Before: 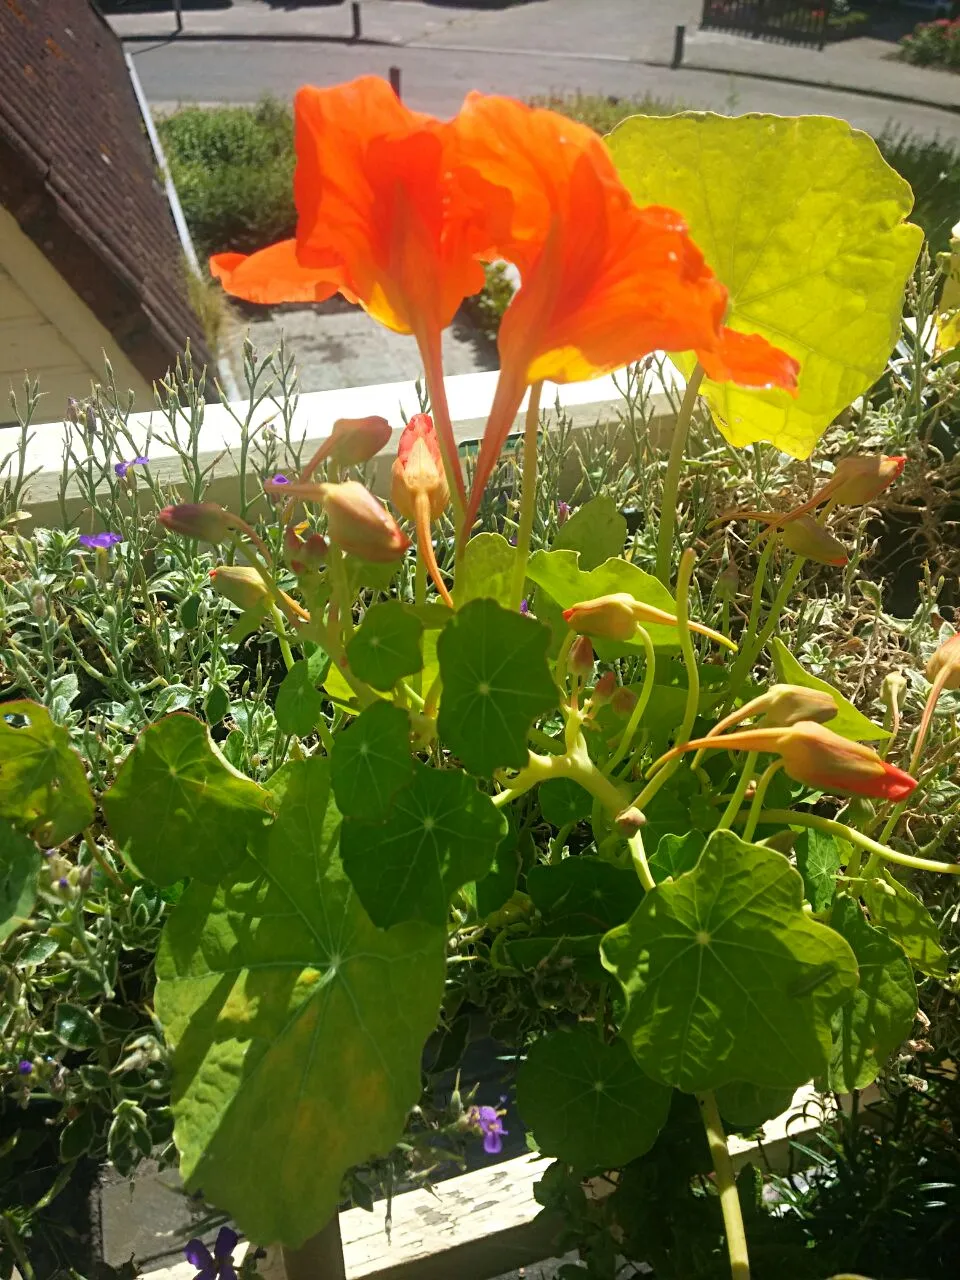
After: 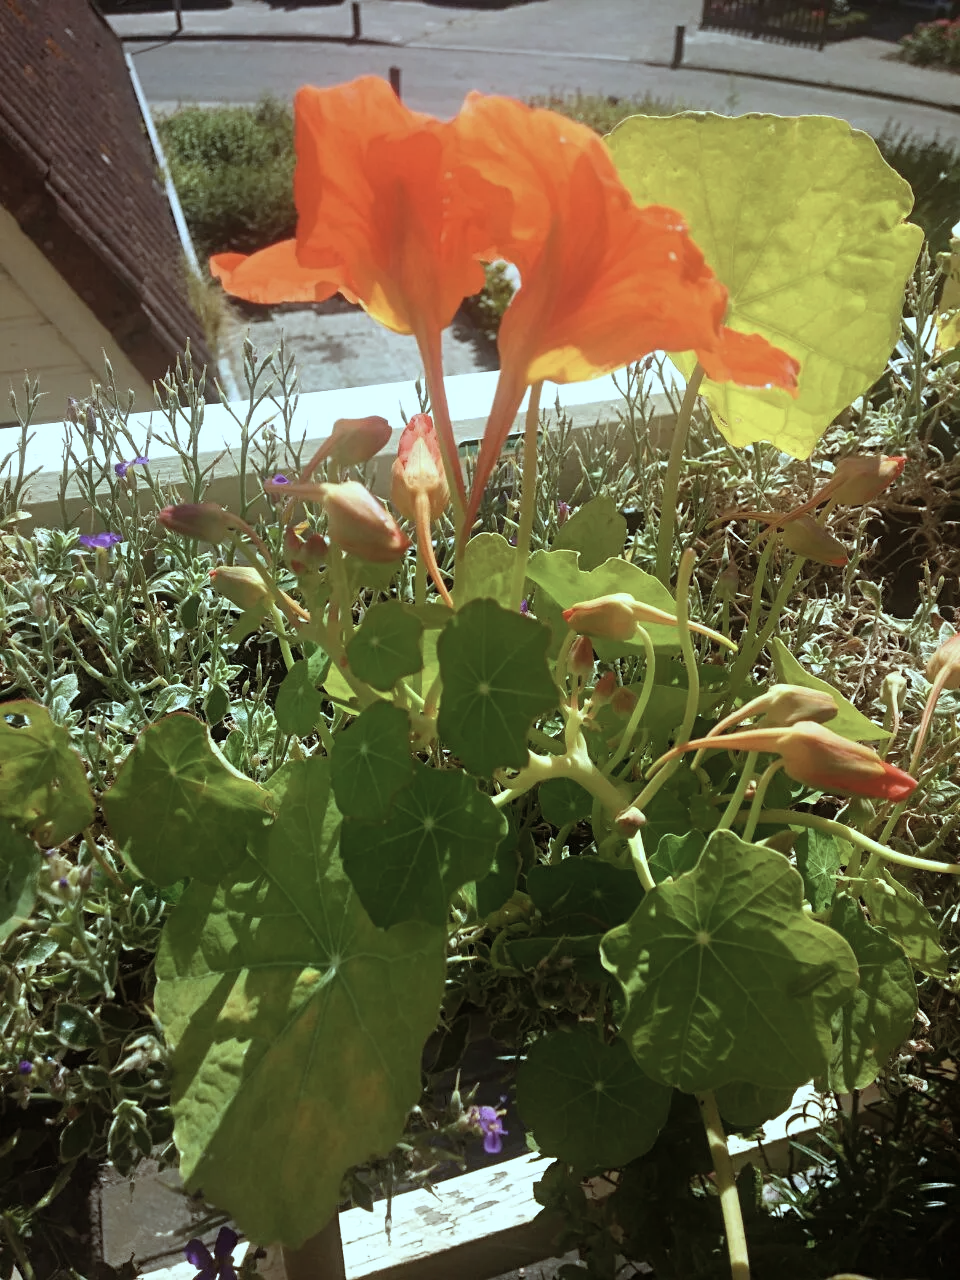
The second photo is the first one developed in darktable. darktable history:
rgb levels: mode RGB, independent channels, levels [[0, 0.5, 1], [0, 0.521, 1], [0, 0.536, 1]]
color correction: highlights a* -12.64, highlights b* -18.1, saturation 0.7
